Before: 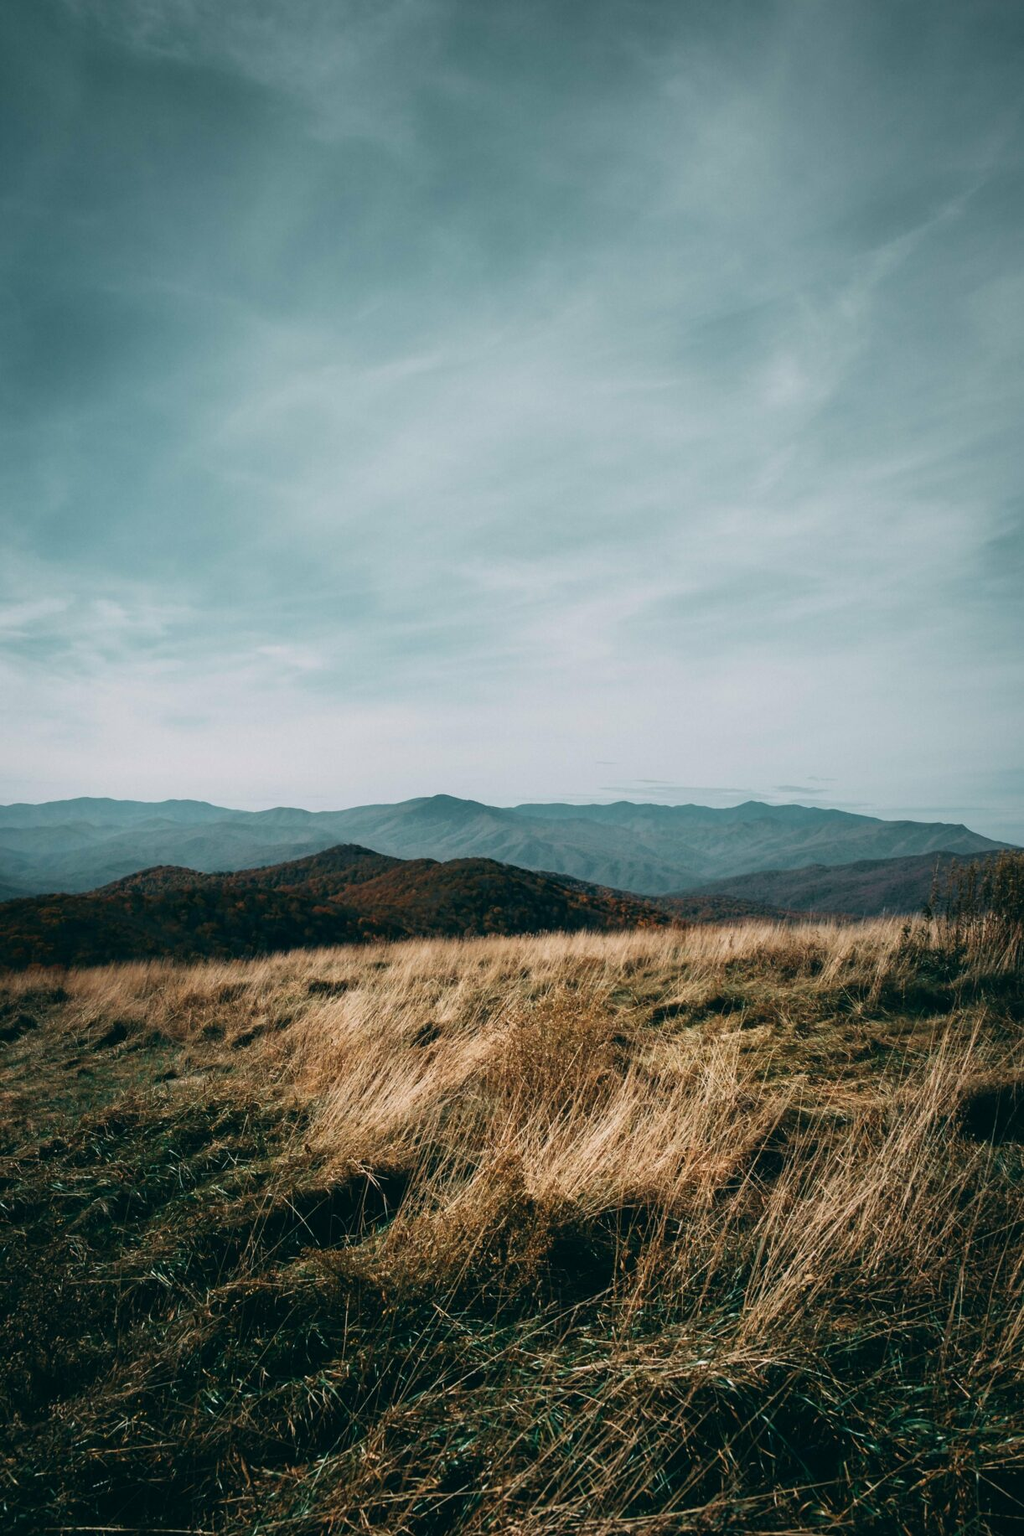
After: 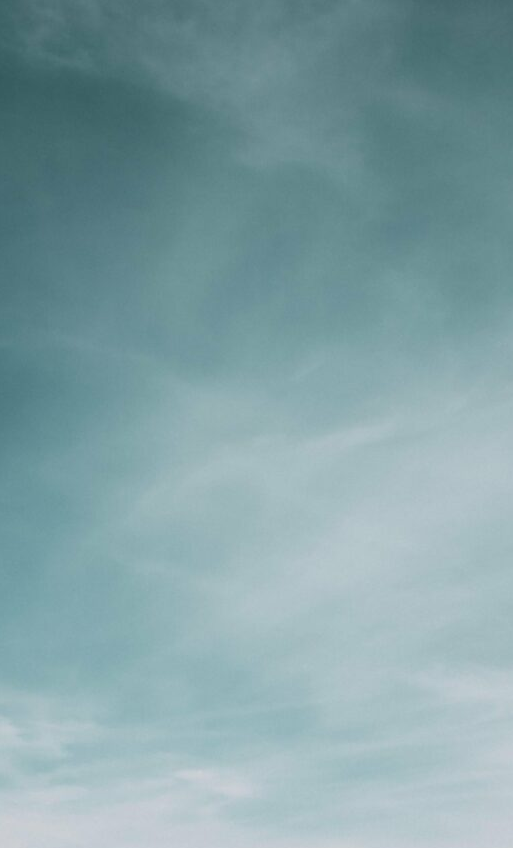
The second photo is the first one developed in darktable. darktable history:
sharpen: amount 0.2
crop and rotate: left 10.817%, top 0.062%, right 47.194%, bottom 53.626%
